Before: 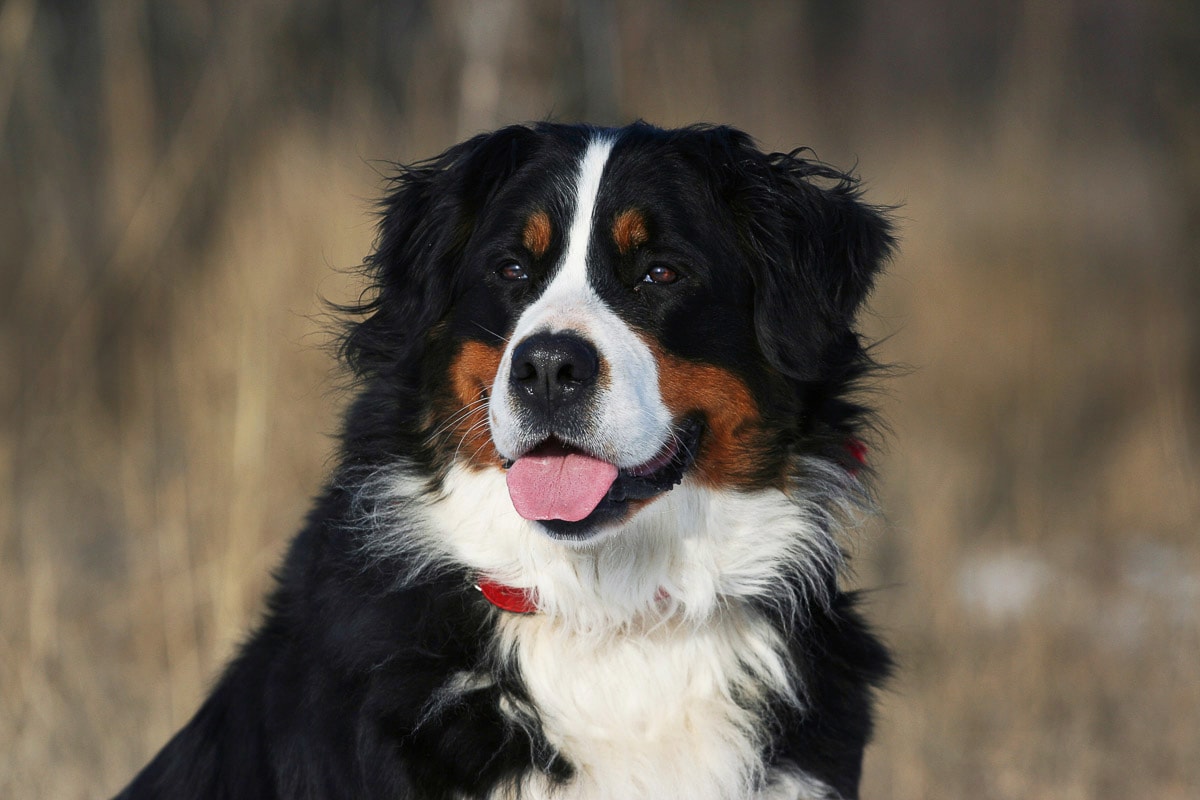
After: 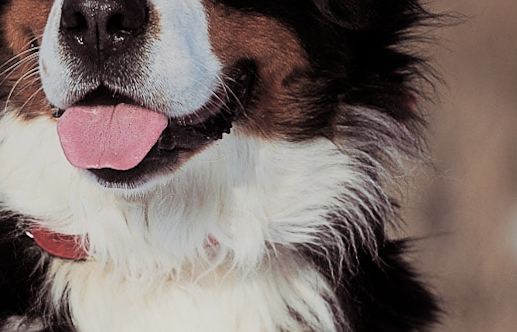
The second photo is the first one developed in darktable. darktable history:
crop: left 37.221%, top 45.169%, right 20.63%, bottom 13.777%
contrast brightness saturation: saturation -0.05
shadows and highlights: shadows -21.3, highlights 100, soften with gaussian
rotate and perspective: lens shift (vertical) 0.048, lens shift (horizontal) -0.024, automatic cropping off
sharpen: on, module defaults
split-toning: shadows › saturation 0.24, highlights › hue 54°, highlights › saturation 0.24
haze removal: strength -0.05
filmic rgb: black relative exposure -7.65 EV, white relative exposure 4.56 EV, hardness 3.61, color science v6 (2022)
